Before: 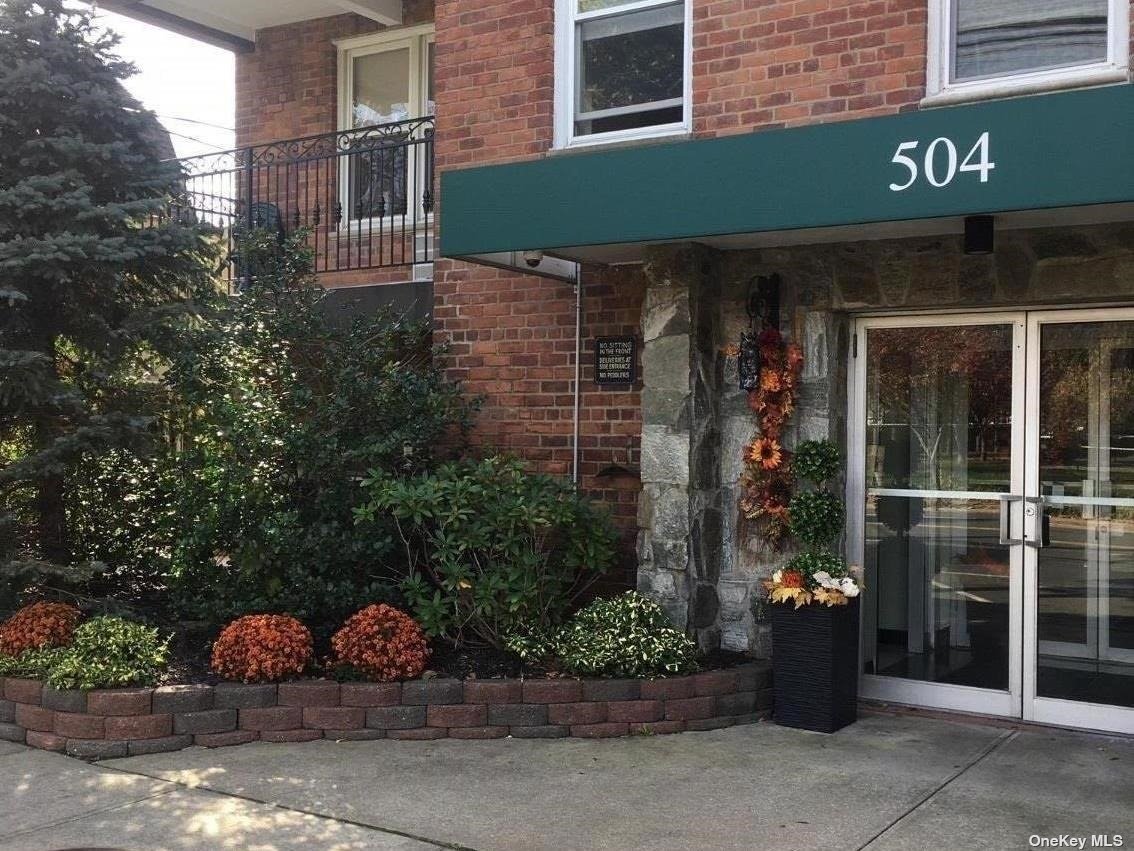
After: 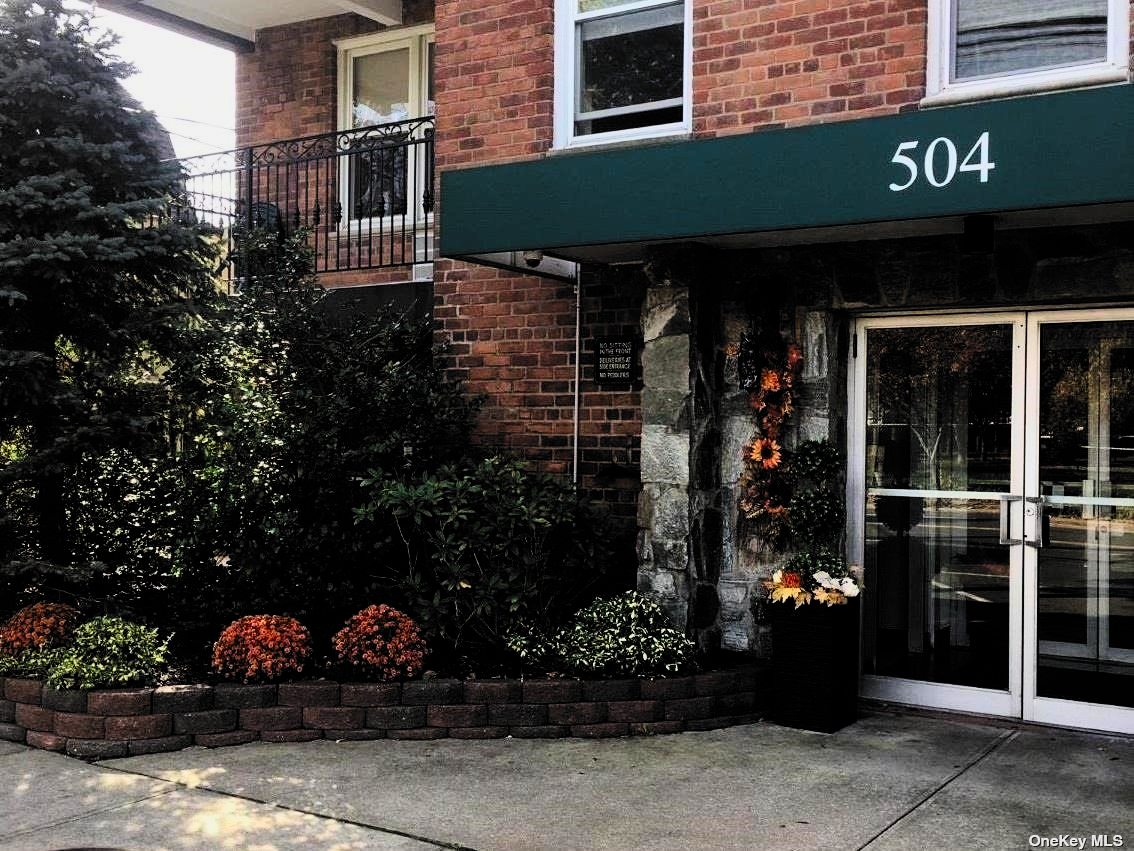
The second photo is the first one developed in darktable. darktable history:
filmic rgb: black relative exposure -5.05 EV, white relative exposure 3.53 EV, hardness 3.16, contrast 1.406, highlights saturation mix -29.73%, color science v6 (2022)
contrast brightness saturation: contrast 0.167, saturation 0.33
